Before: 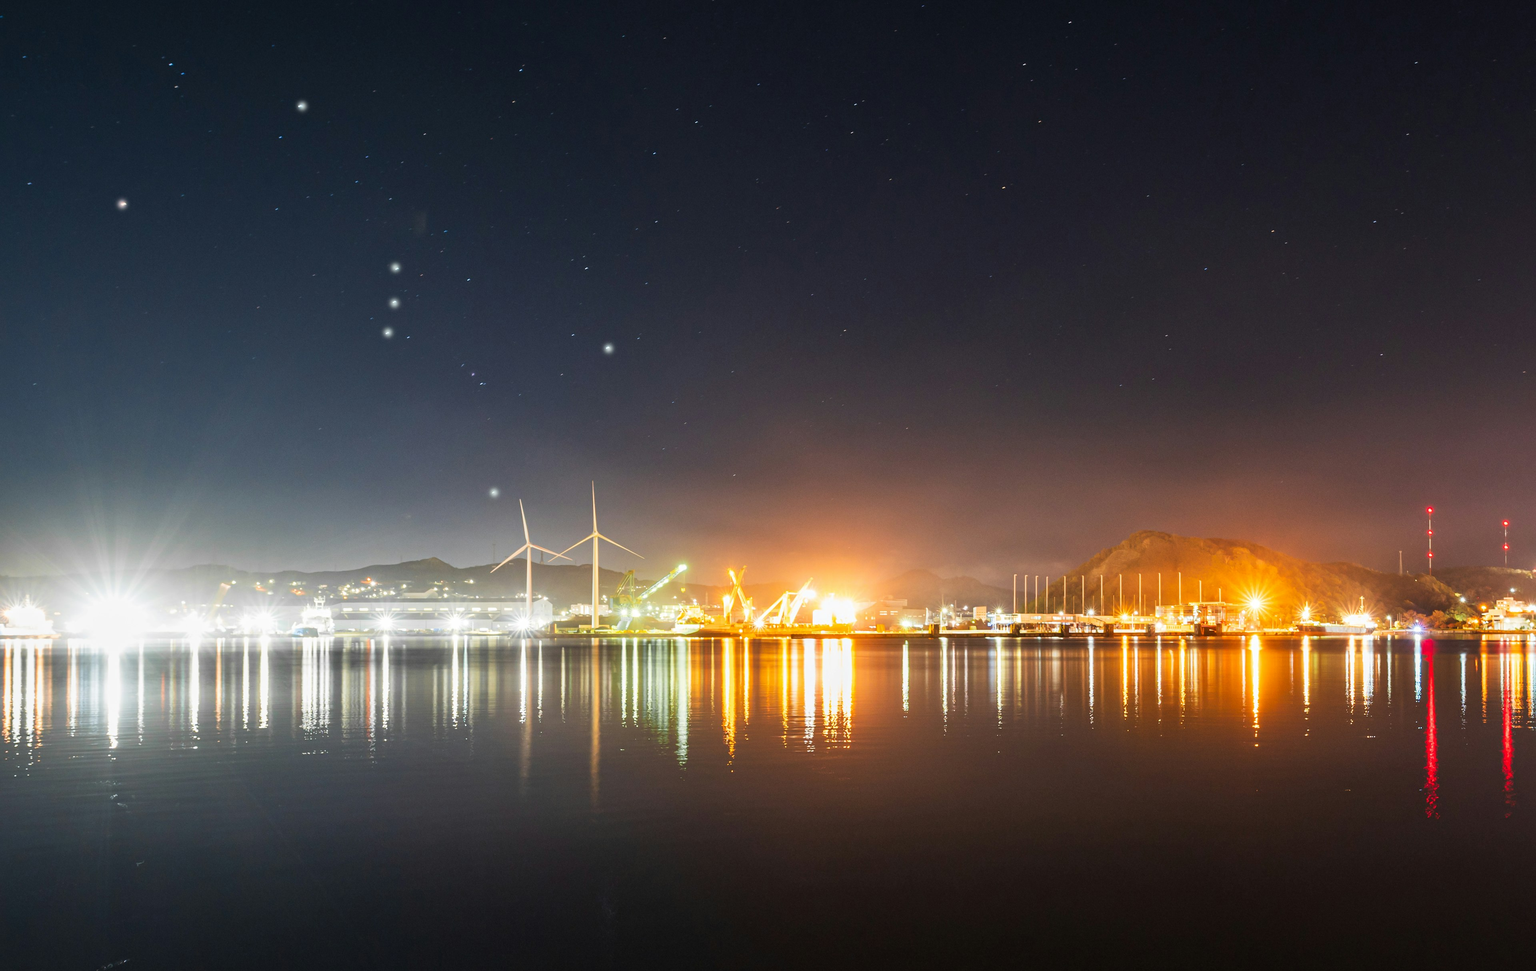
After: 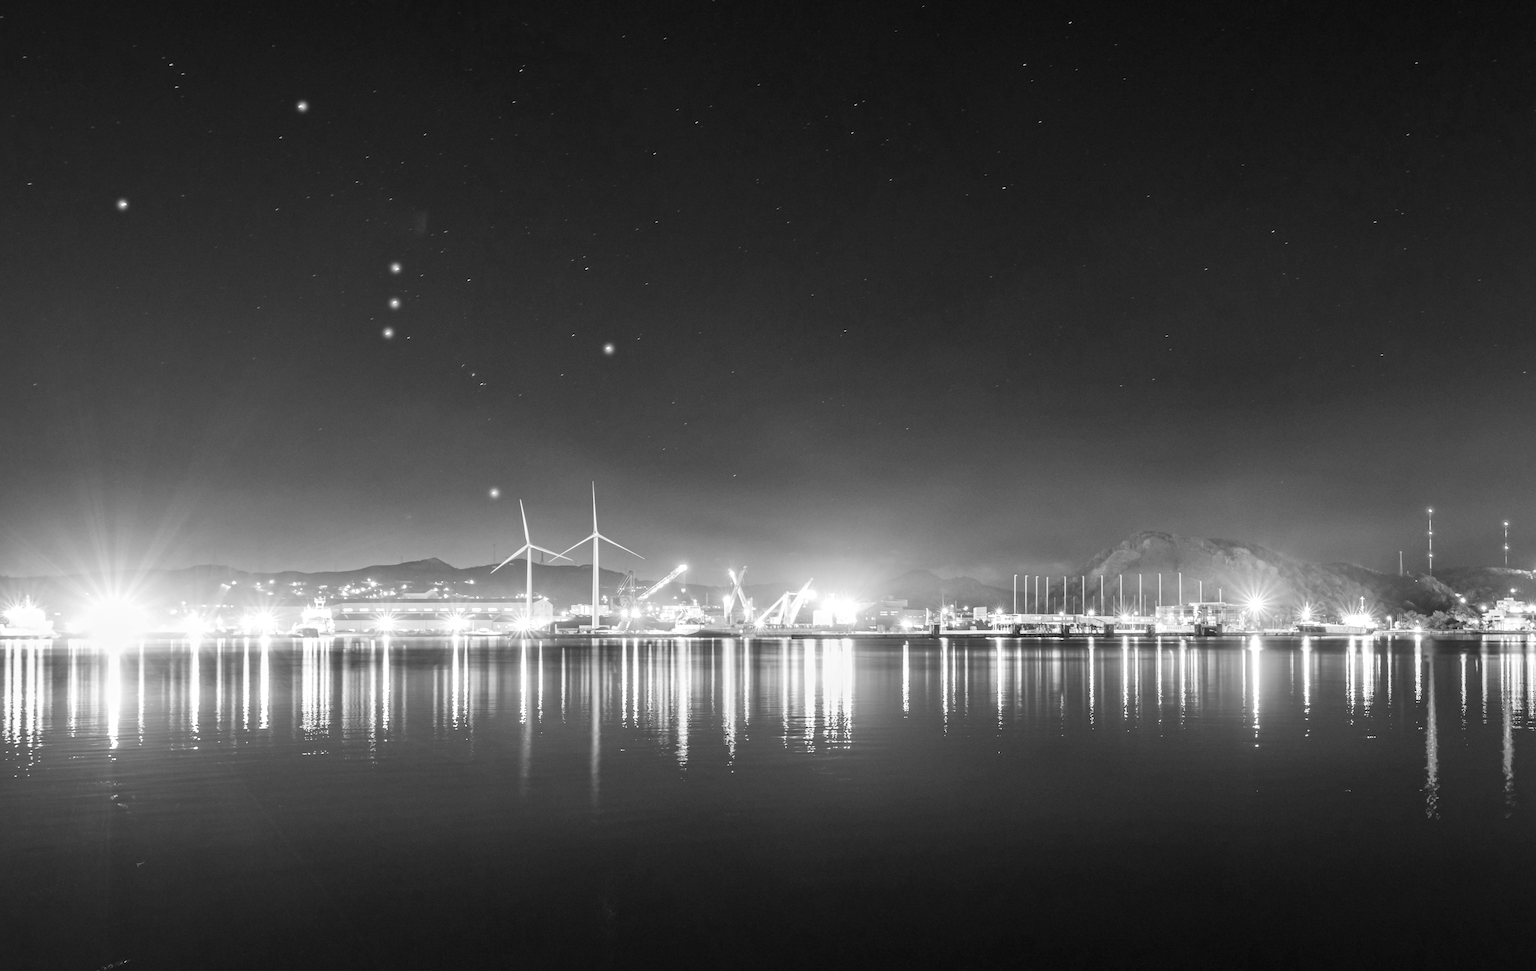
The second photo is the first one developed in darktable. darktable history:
local contrast: on, module defaults
monochrome: on, module defaults
